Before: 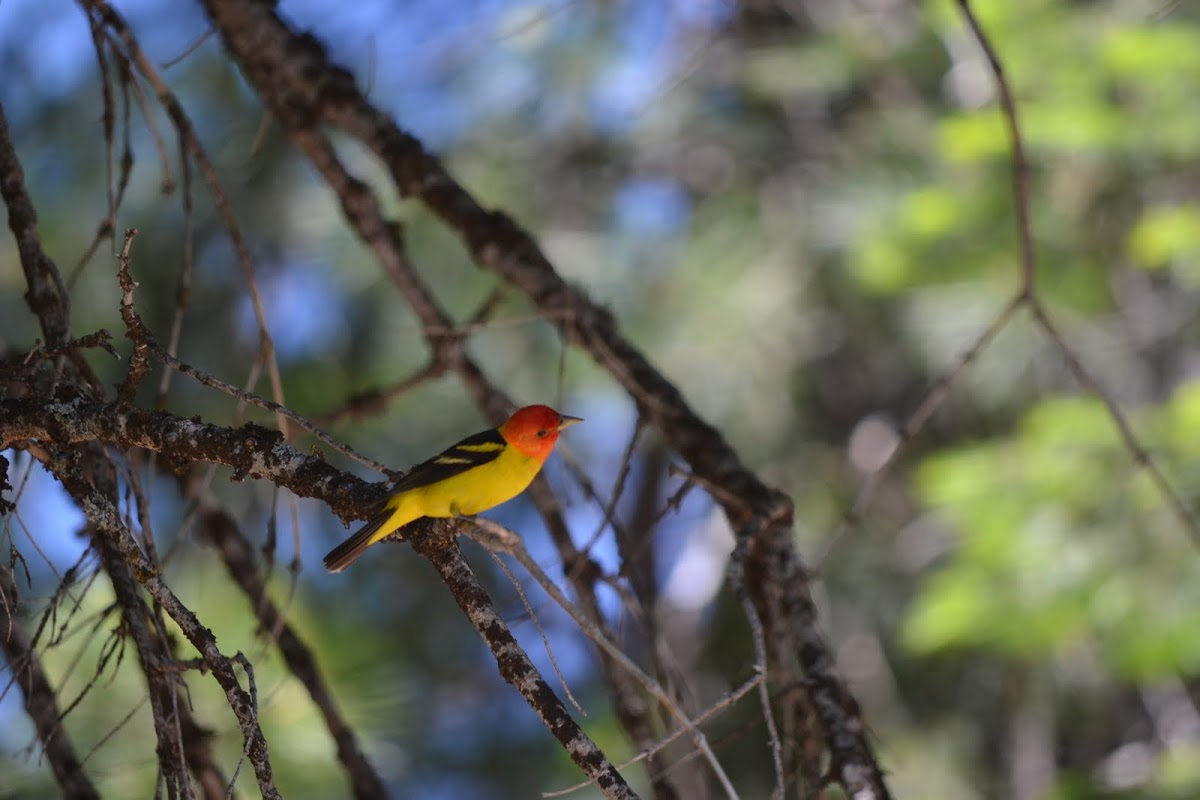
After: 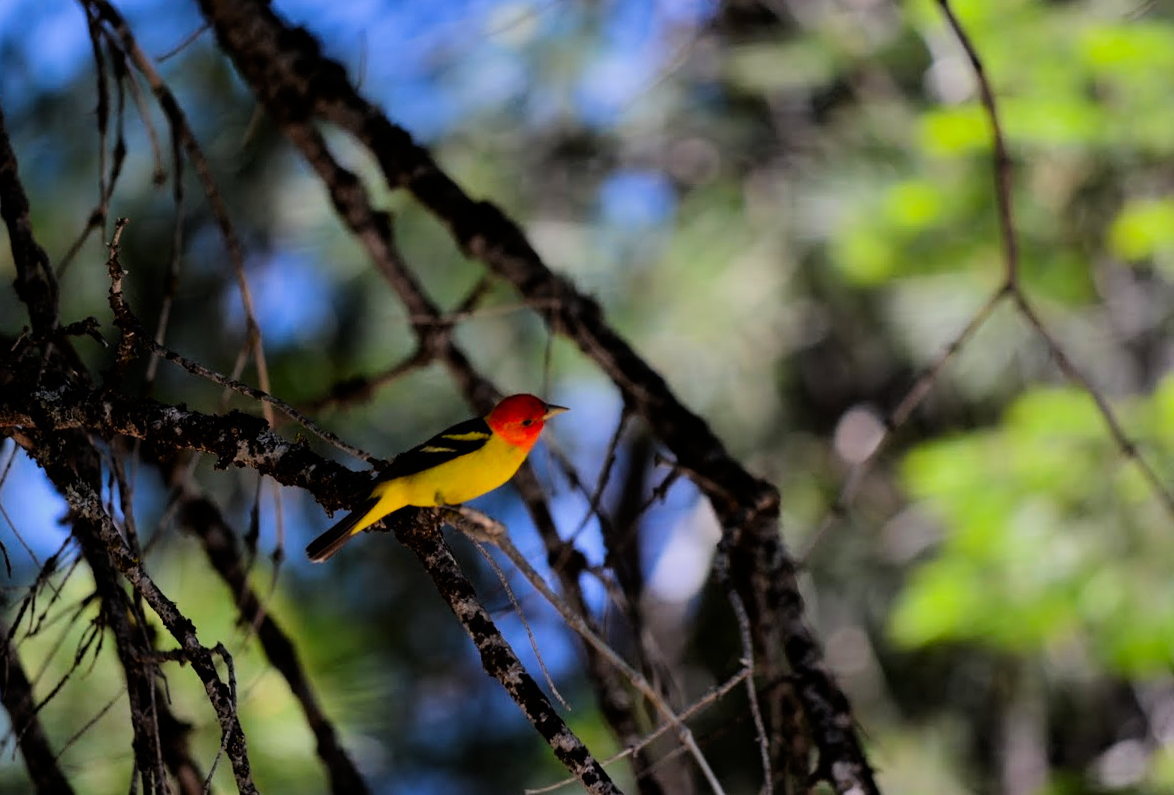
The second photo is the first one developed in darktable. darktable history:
shadows and highlights: radius 93.07, shadows -14.46, white point adjustment 0.23, highlights 31.48, compress 48.23%, highlights color adjustment 52.79%, soften with gaussian
contrast brightness saturation: brightness -0.02, saturation 0.35
rotate and perspective: rotation 0.226°, lens shift (vertical) -0.042, crop left 0.023, crop right 0.982, crop top 0.006, crop bottom 0.994
filmic rgb: black relative exposure -5 EV, hardness 2.88, contrast 1.4, highlights saturation mix -30%
